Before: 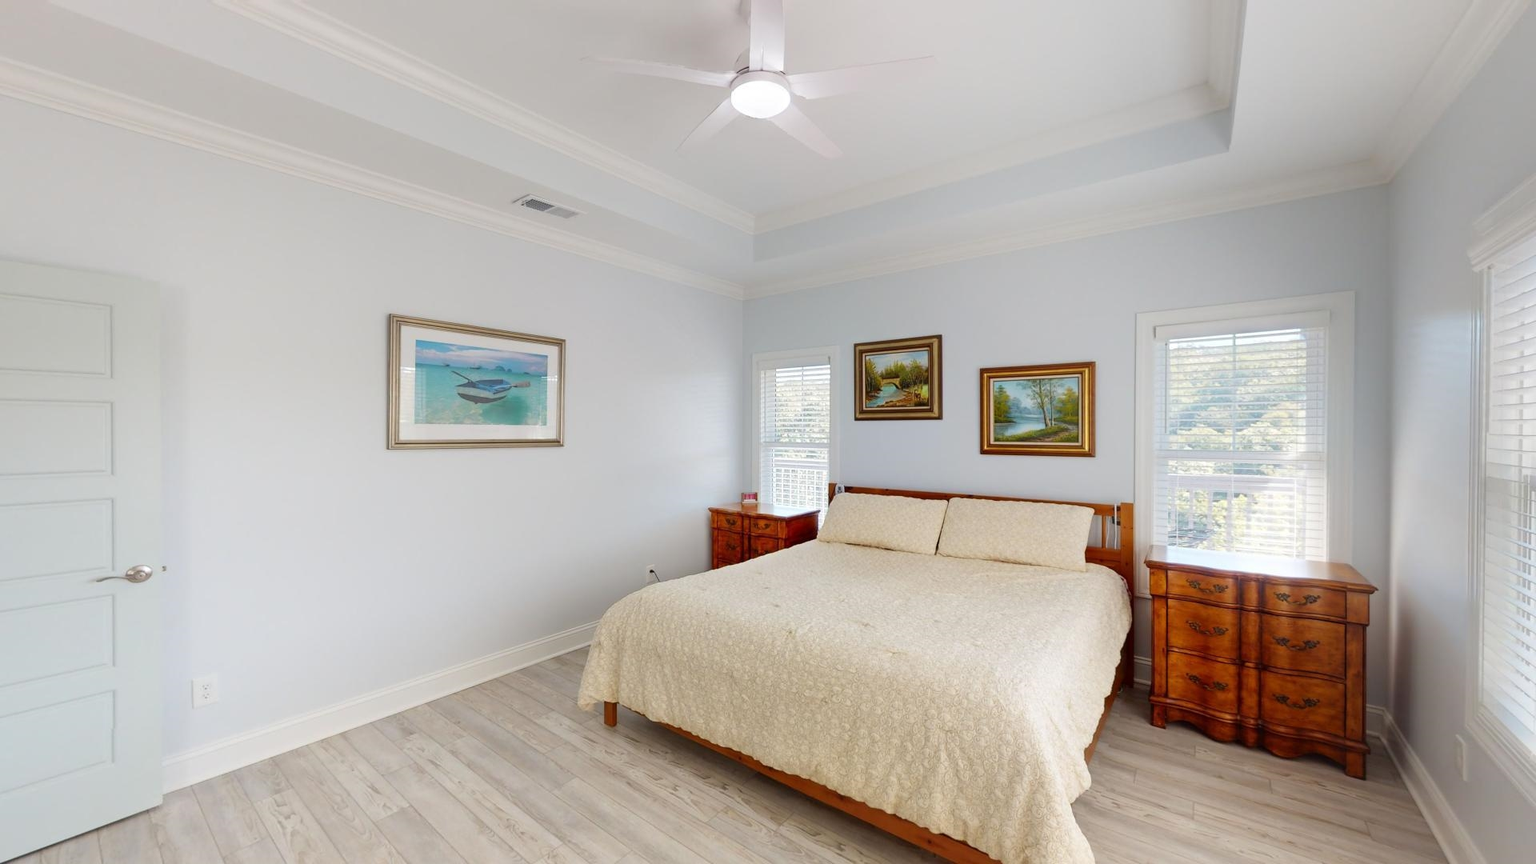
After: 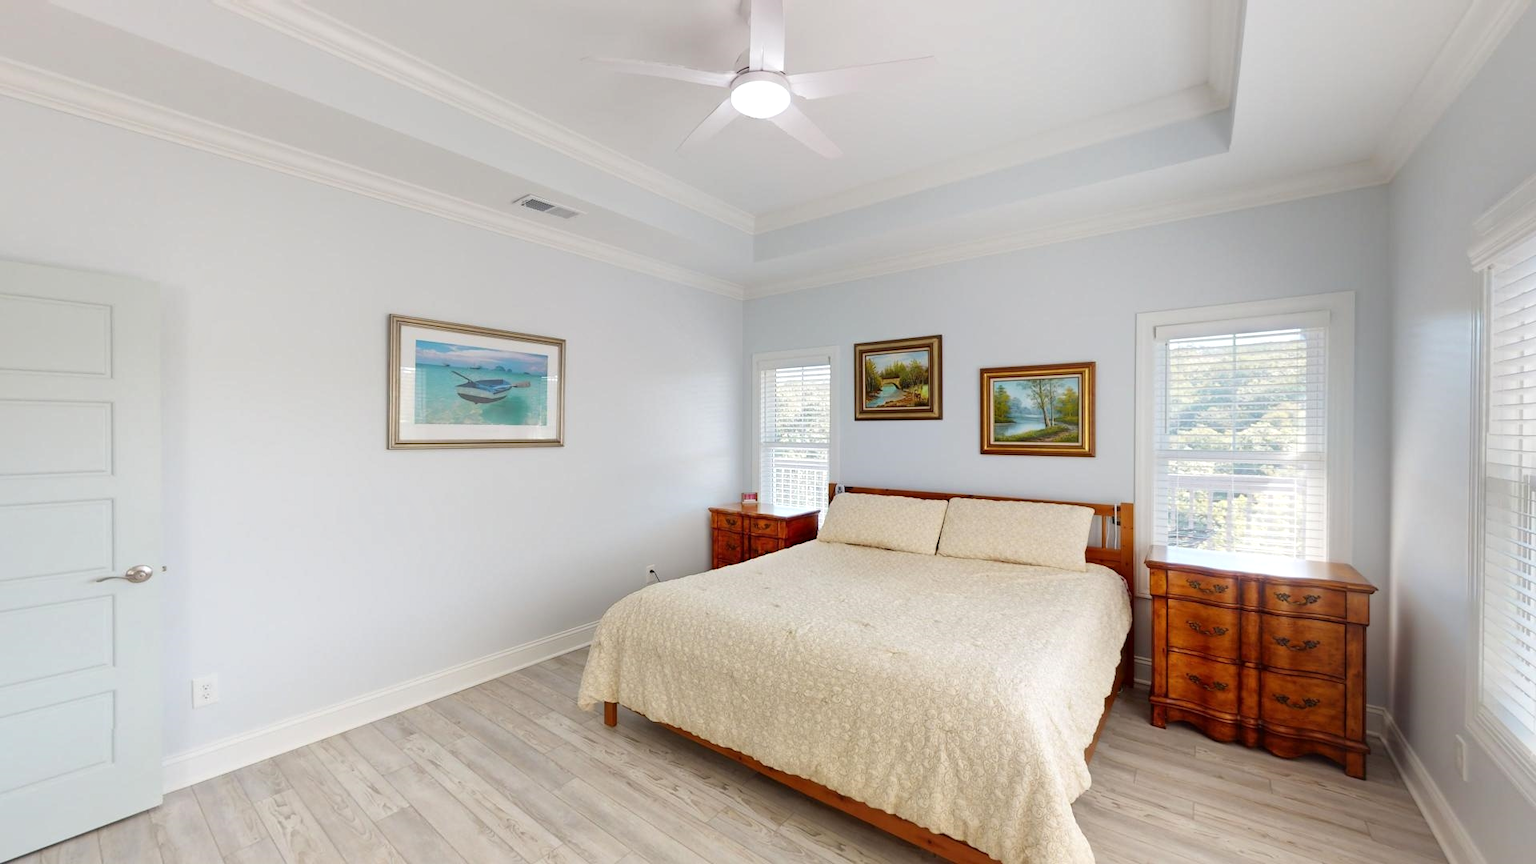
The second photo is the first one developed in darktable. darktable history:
exposure: exposure 0.084 EV, compensate highlight preservation false
local contrast: mode bilateral grid, contrast 10, coarseness 25, detail 115%, midtone range 0.2
